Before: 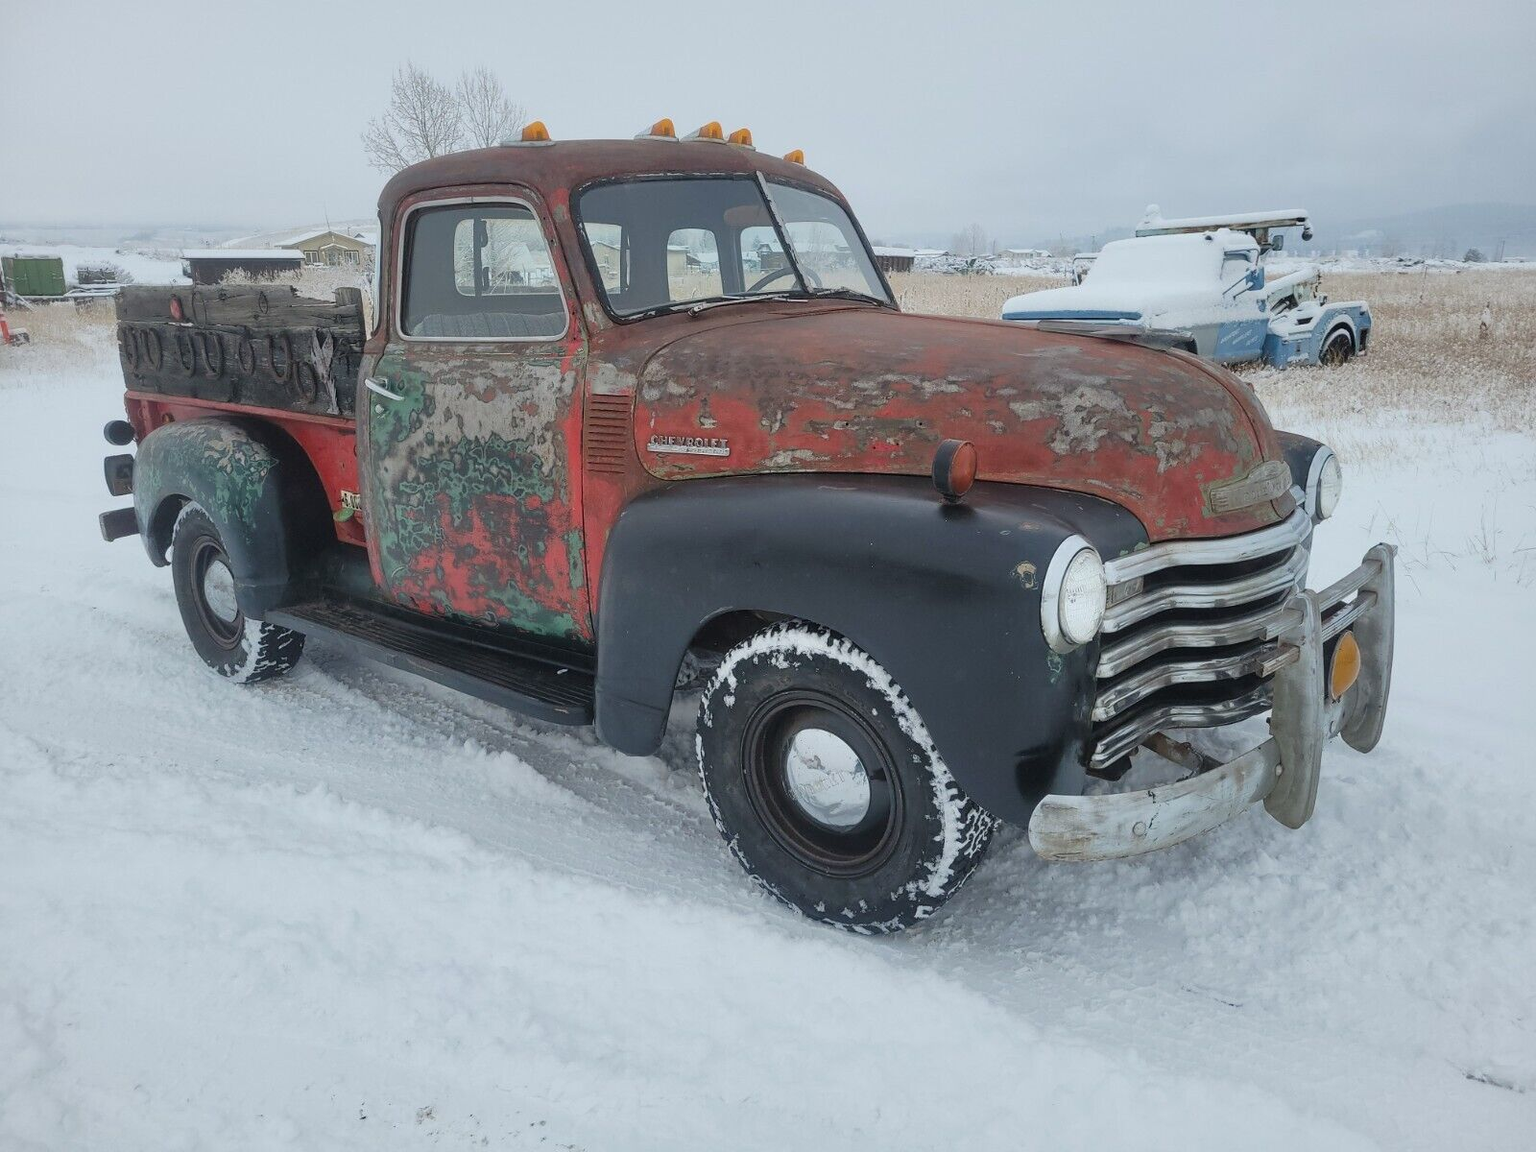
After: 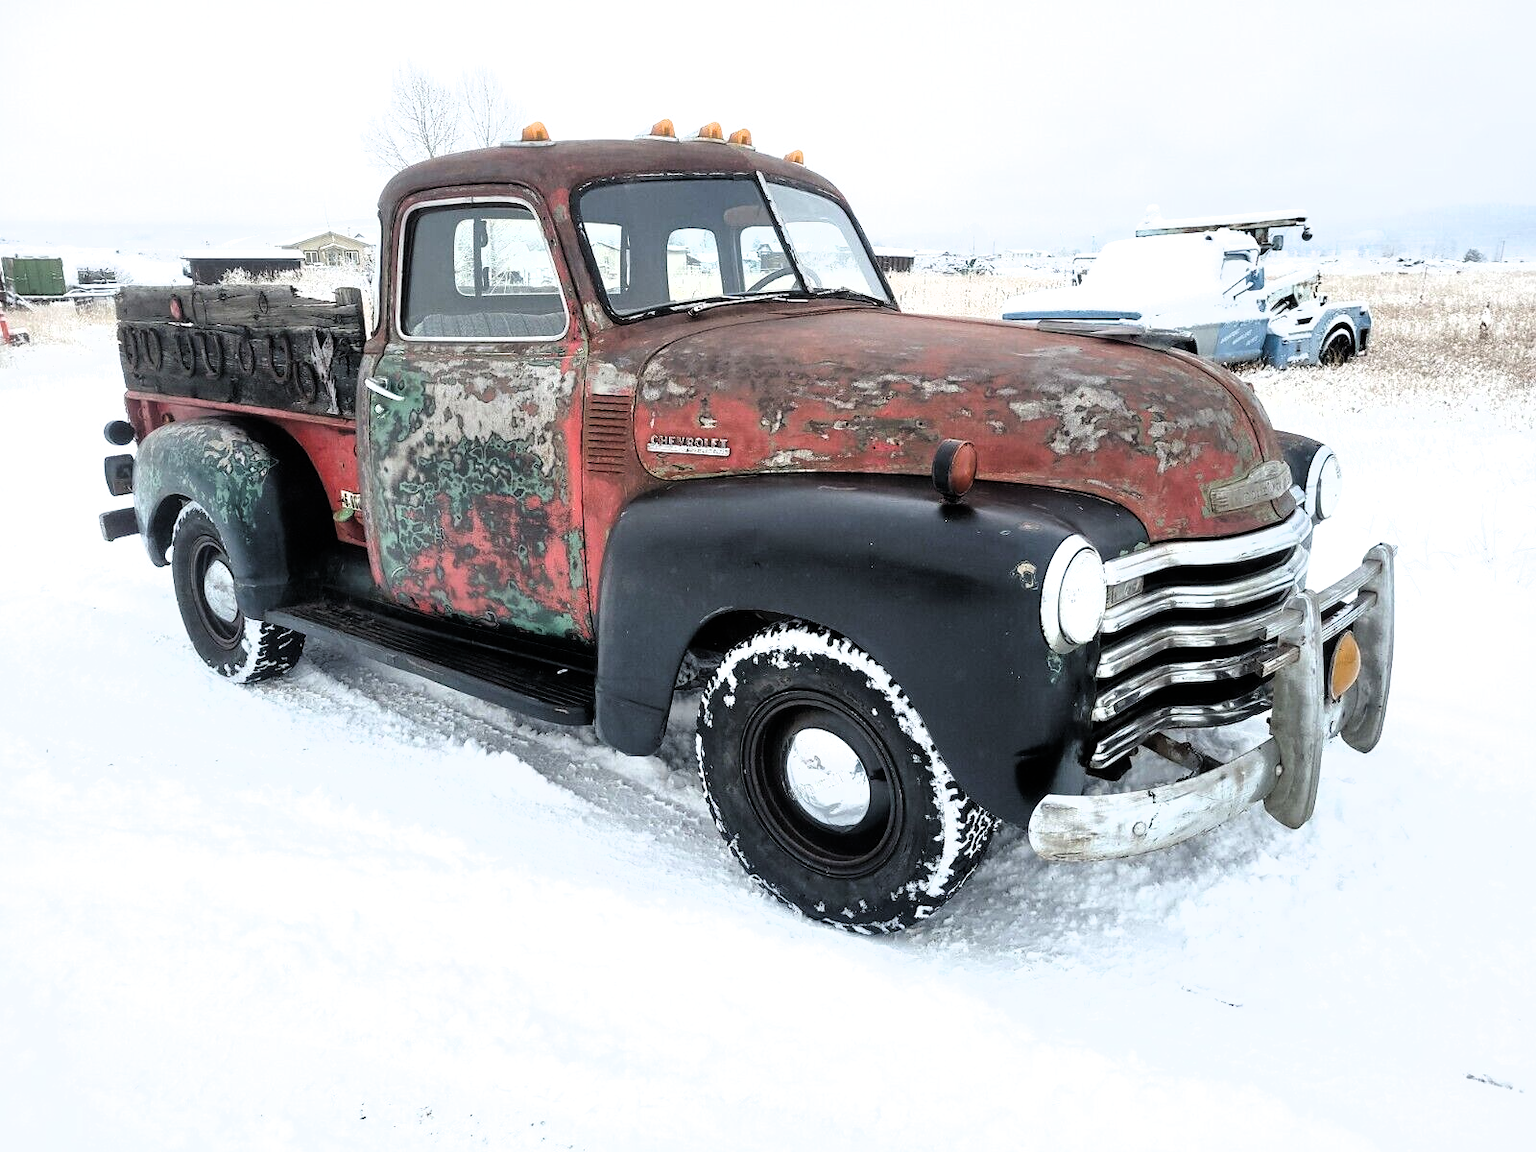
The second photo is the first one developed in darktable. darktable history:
filmic rgb: black relative exposure -8.2 EV, white relative exposure 2.21 EV, threshold 5.95 EV, hardness 7.16, latitude 86.67%, contrast 1.679, highlights saturation mix -3.69%, shadows ↔ highlights balance -2.46%, enable highlight reconstruction true
exposure: black level correction 0, exposure 0.499 EV, compensate highlight preservation false
